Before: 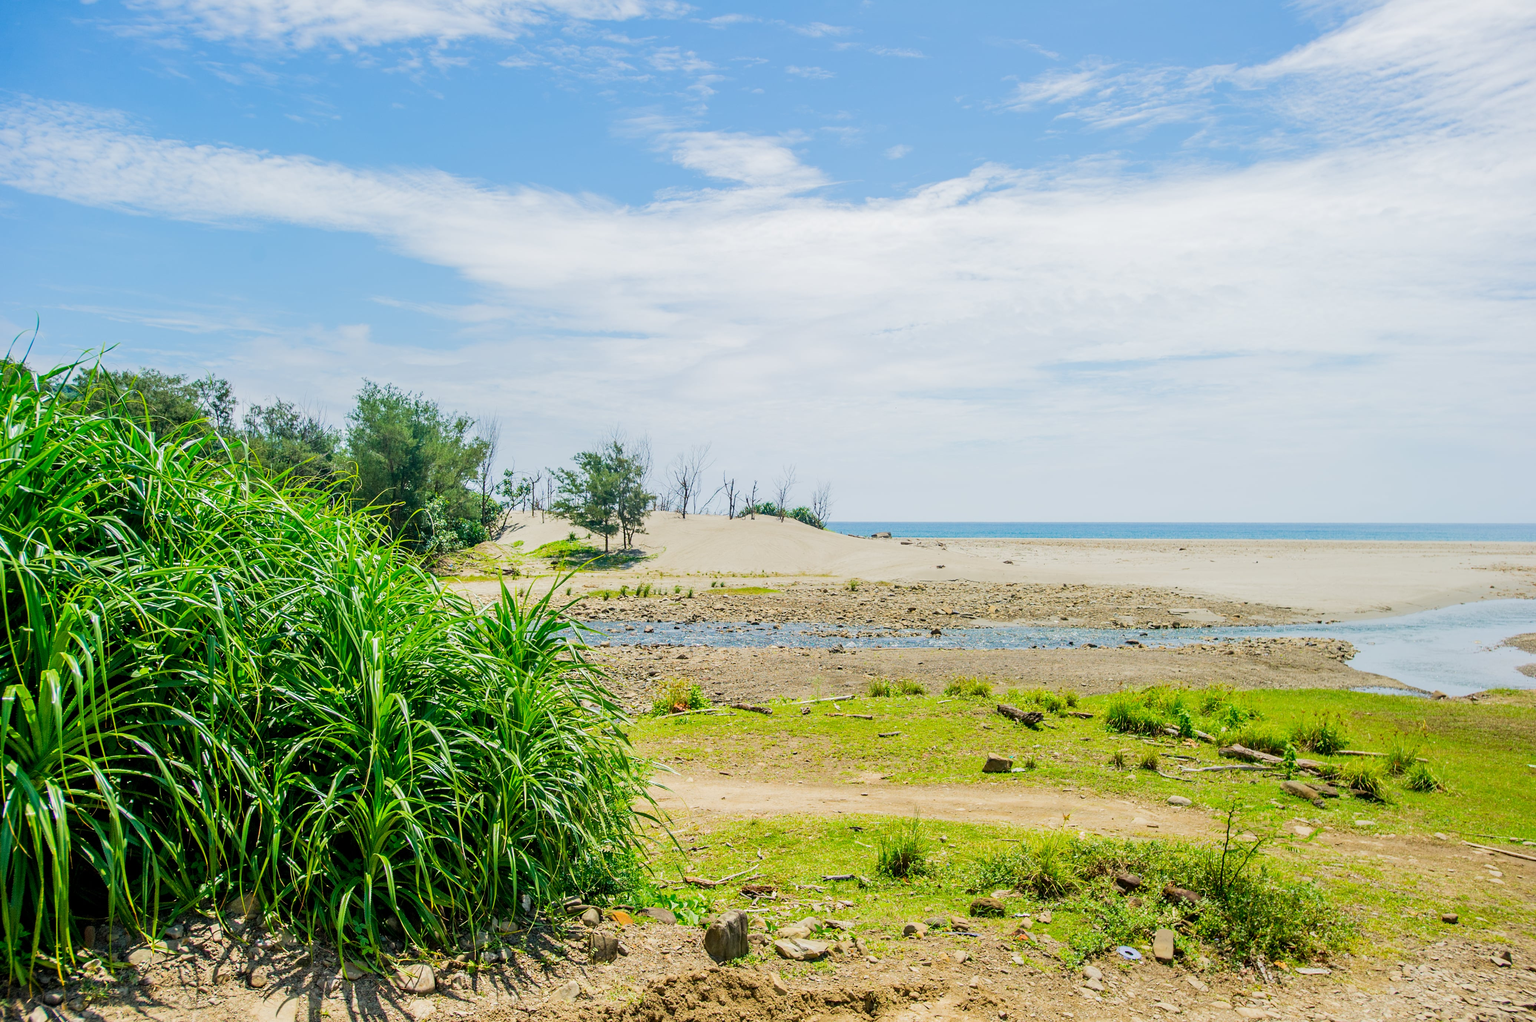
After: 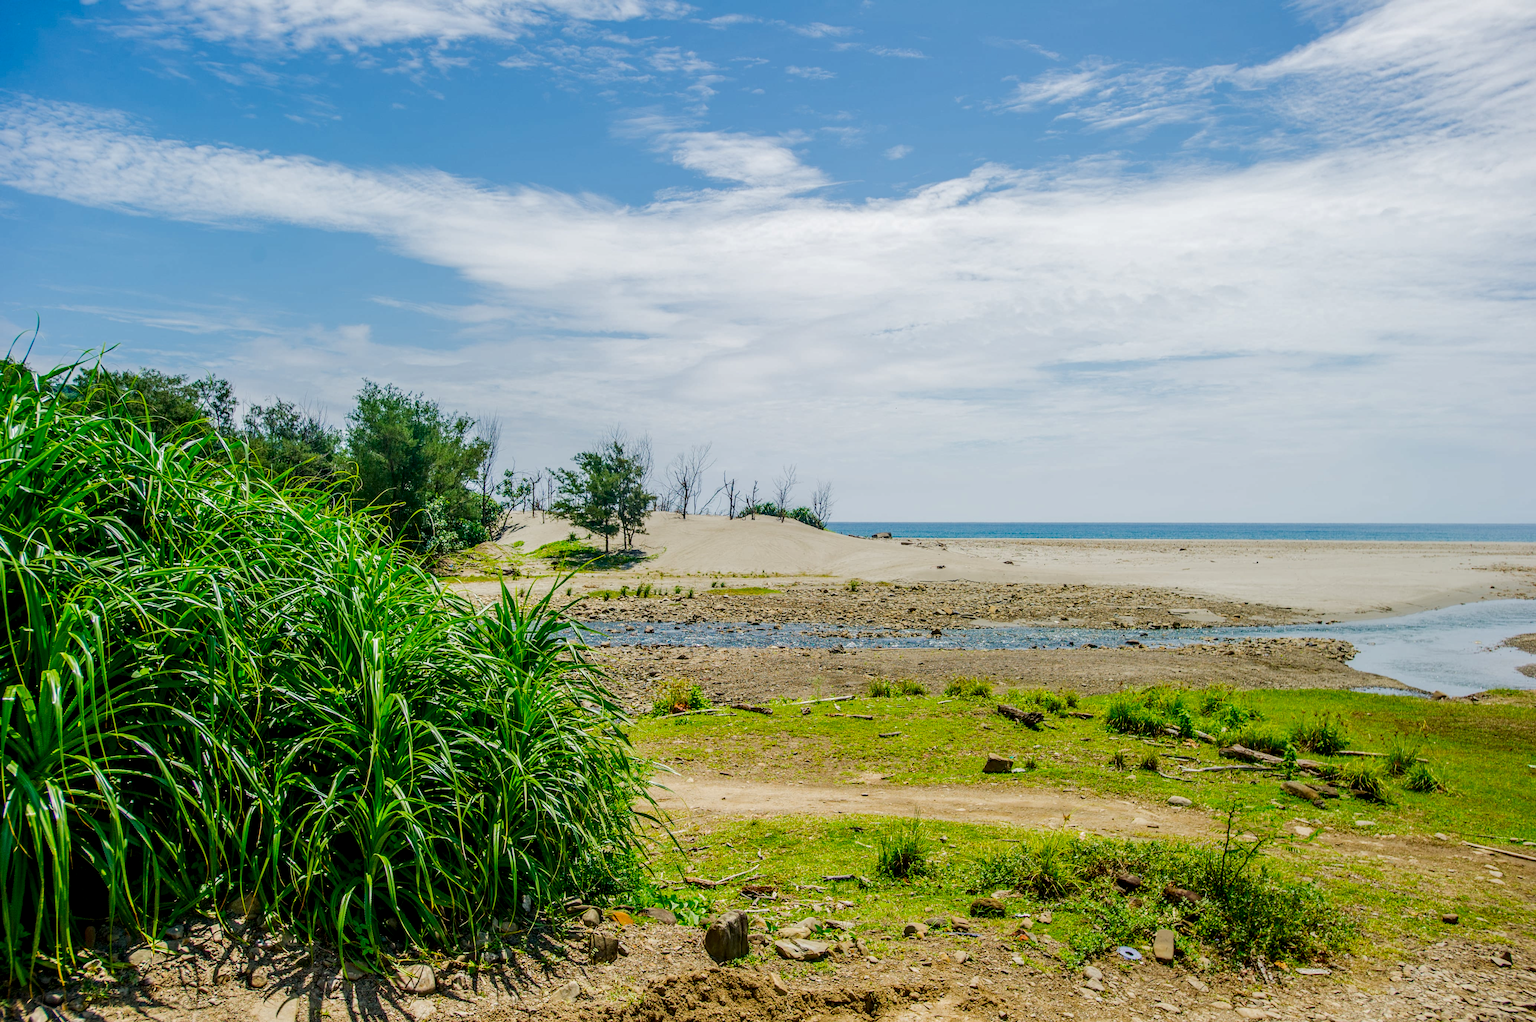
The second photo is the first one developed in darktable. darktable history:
contrast brightness saturation: brightness -0.212, saturation 0.079
local contrast: on, module defaults
